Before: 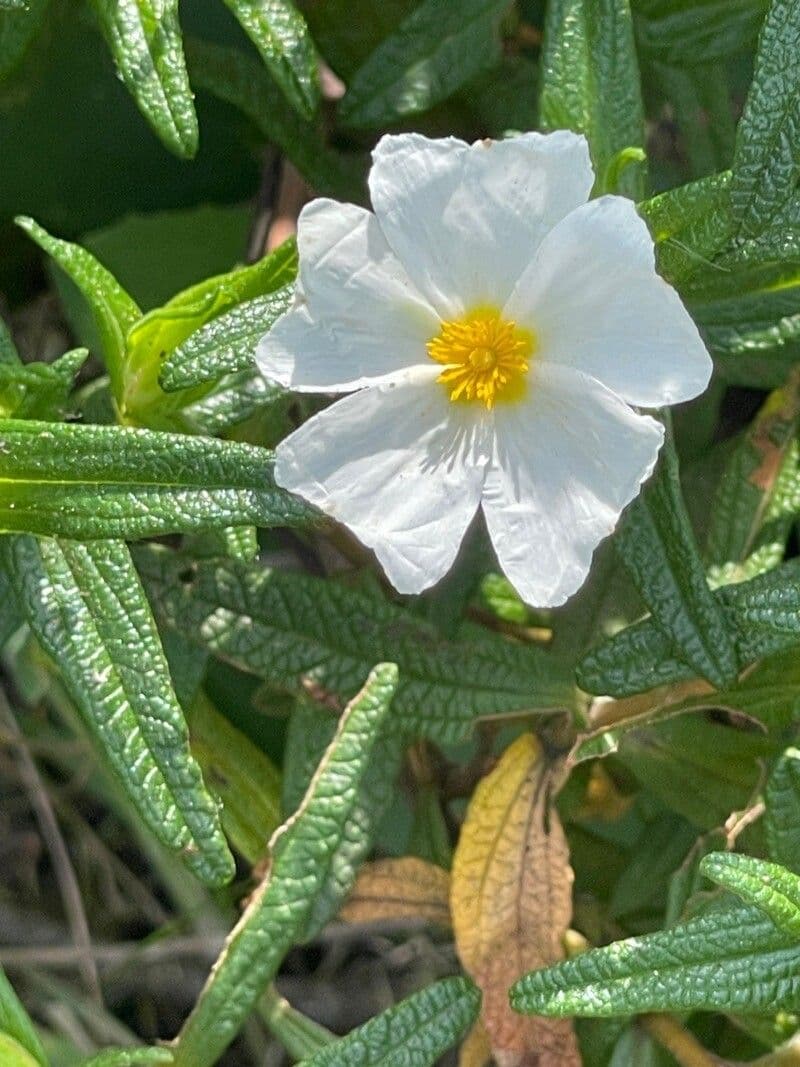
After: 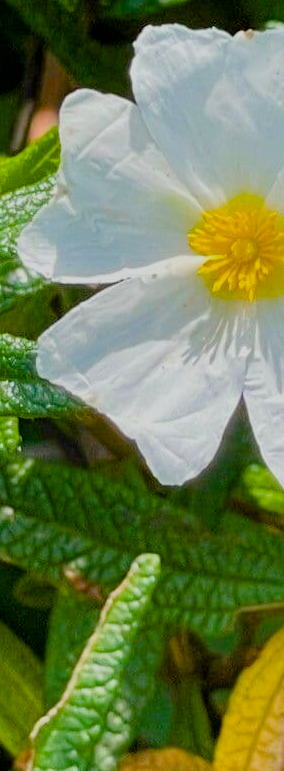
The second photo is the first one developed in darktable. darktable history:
color balance rgb: global offset › luminance -0.474%, perceptual saturation grading › global saturation 20%, perceptual saturation grading › highlights -24.886%, perceptual saturation grading › shadows 49.894%, global vibrance 50.589%
filmic rgb: black relative exposure -7.65 EV, white relative exposure 4.56 EV, hardness 3.61
crop and rotate: left 29.914%, top 10.23%, right 34.582%, bottom 17.464%
